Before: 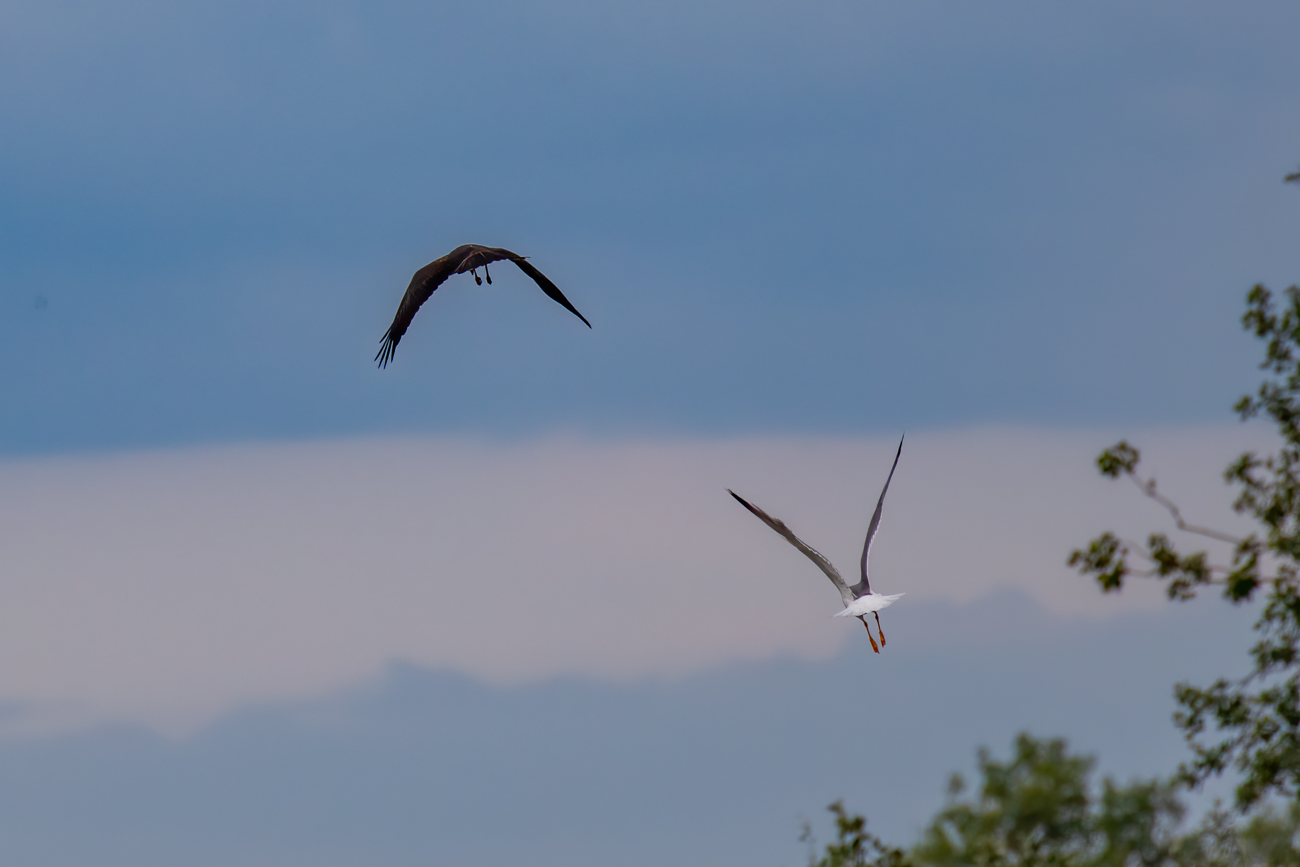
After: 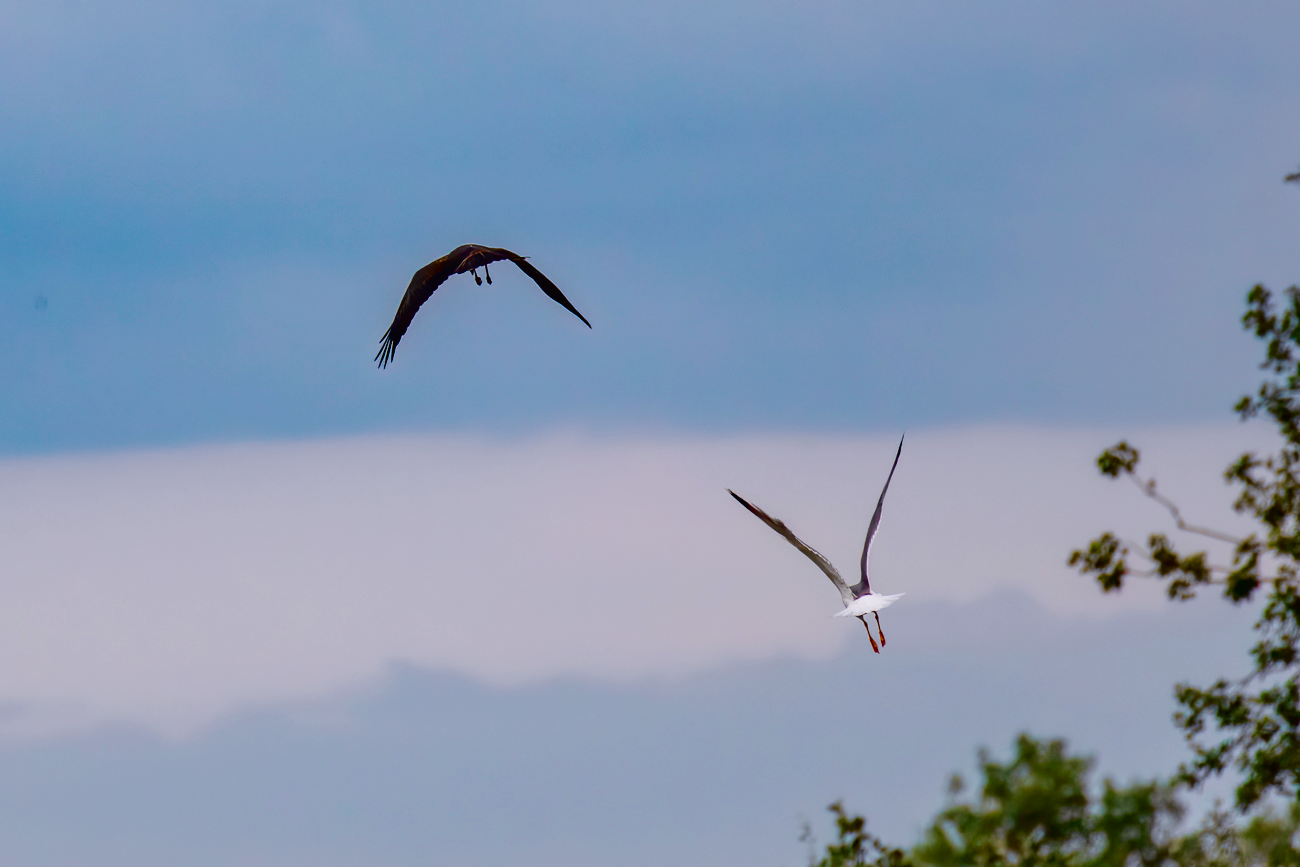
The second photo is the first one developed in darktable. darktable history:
tone curve: curves: ch0 [(0, 0.011) (0.053, 0.026) (0.174, 0.115) (0.398, 0.444) (0.673, 0.775) (0.829, 0.906) (0.991, 0.981)]; ch1 [(0, 0) (0.264, 0.22) (0.407, 0.373) (0.463, 0.457) (0.492, 0.501) (0.512, 0.513) (0.54, 0.543) (0.585, 0.617) (0.659, 0.686) (0.78, 0.8) (1, 1)]; ch2 [(0, 0) (0.438, 0.449) (0.473, 0.469) (0.503, 0.5) (0.523, 0.534) (0.562, 0.591) (0.612, 0.627) (0.701, 0.707) (1, 1)], color space Lab, independent channels, preserve colors none
color balance rgb: perceptual saturation grading › global saturation 20%, perceptual saturation grading › highlights 2.68%, perceptual saturation grading › shadows 50%
